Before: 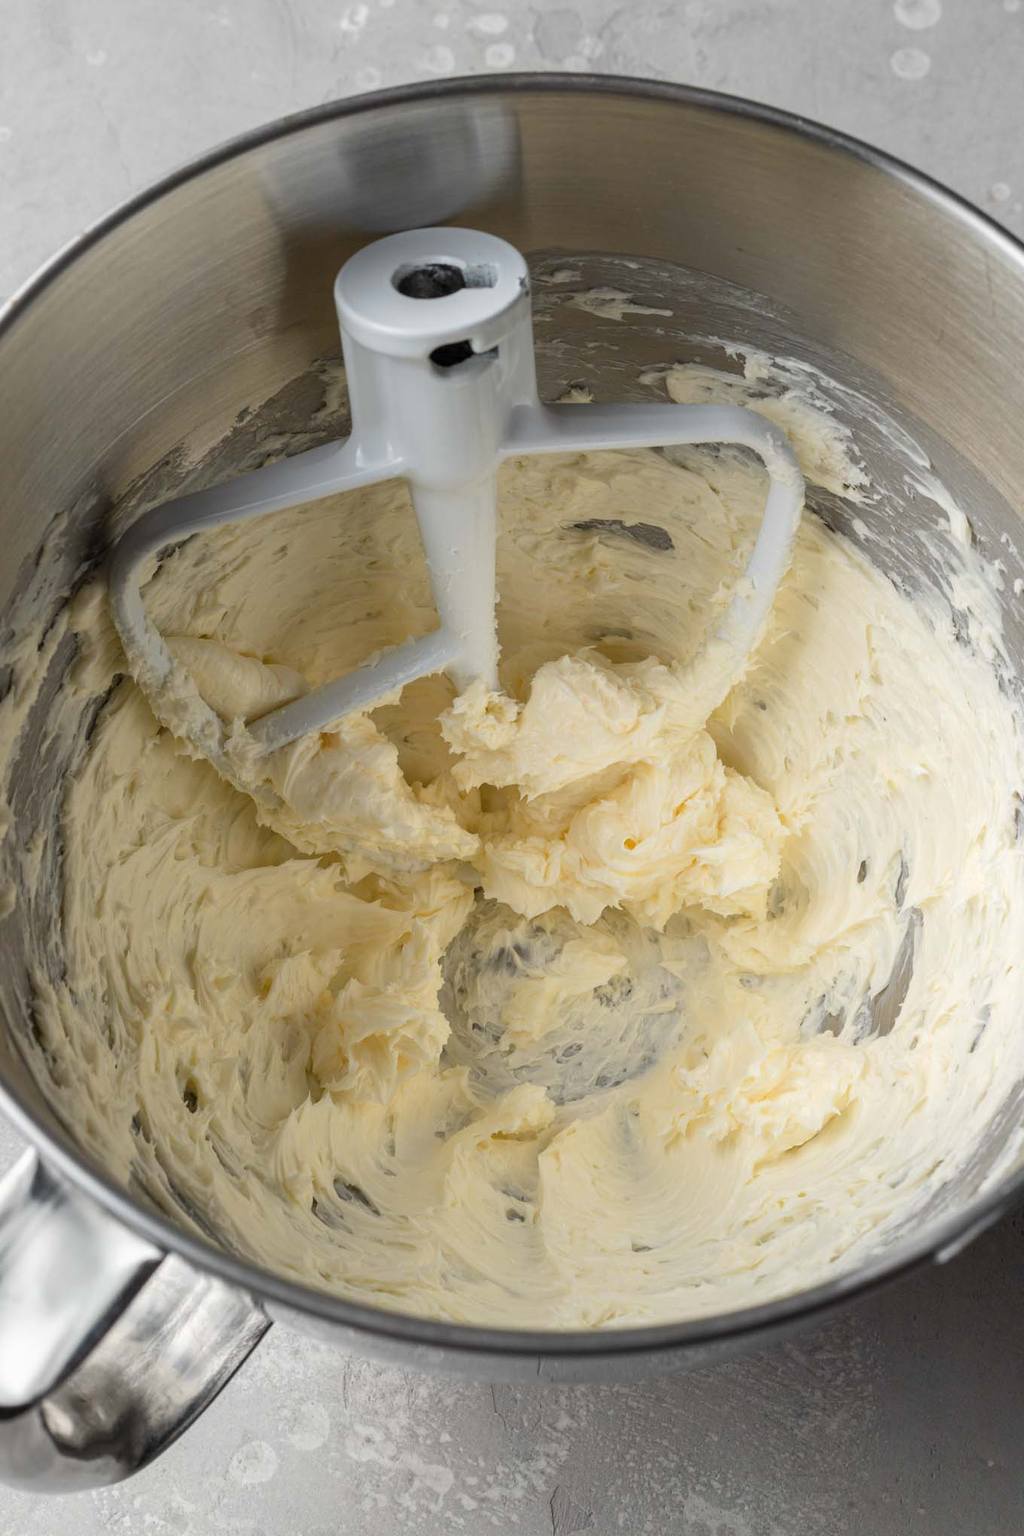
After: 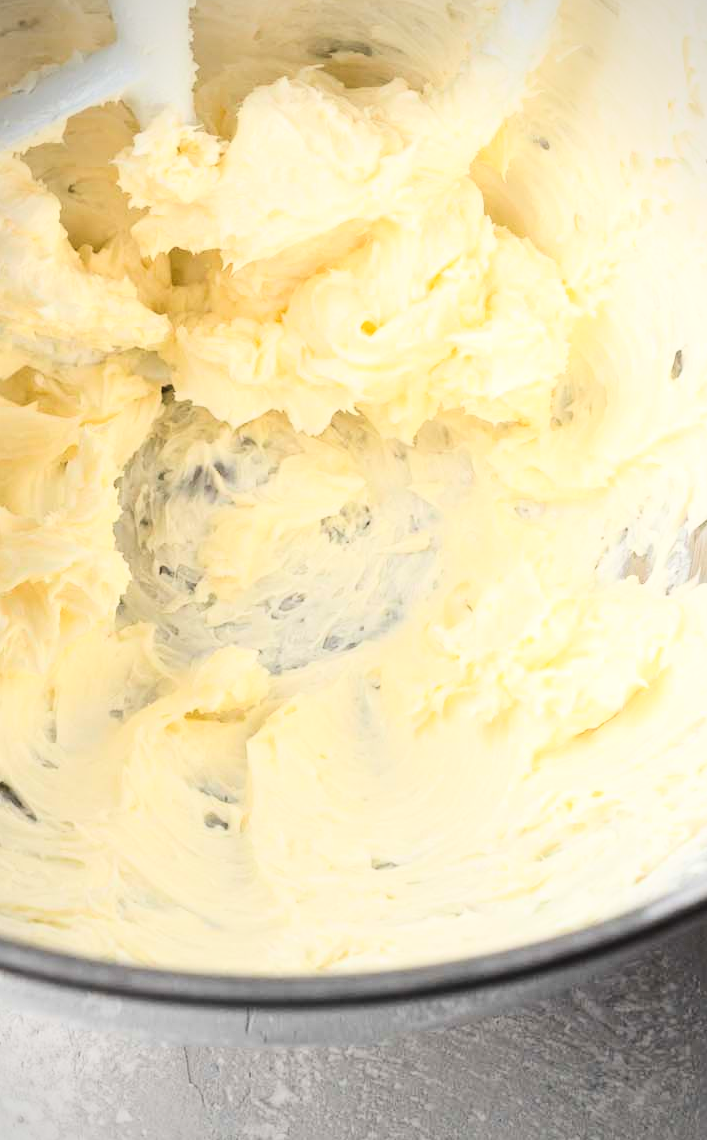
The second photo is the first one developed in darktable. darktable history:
base curve: curves: ch0 [(0, 0.003) (0.001, 0.002) (0.006, 0.004) (0.02, 0.022) (0.048, 0.086) (0.094, 0.234) (0.162, 0.431) (0.258, 0.629) (0.385, 0.8) (0.548, 0.918) (0.751, 0.988) (1, 1)]
vignetting: fall-off radius 61.11%
crop: left 34.475%, top 38.881%, right 13.527%, bottom 5.222%
